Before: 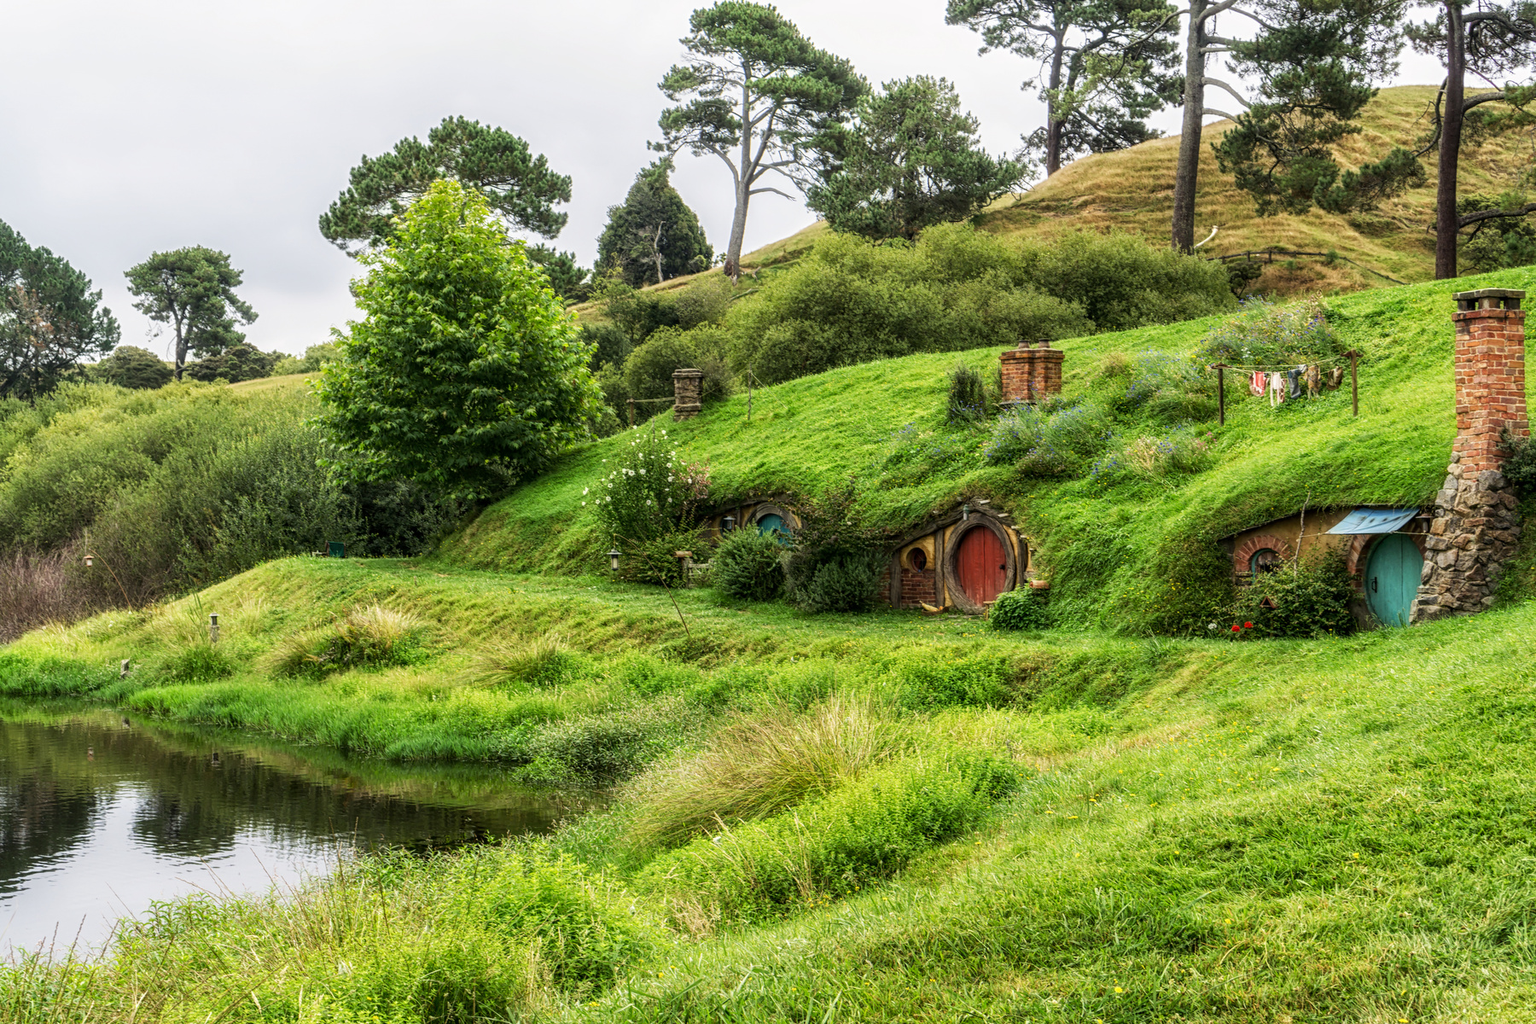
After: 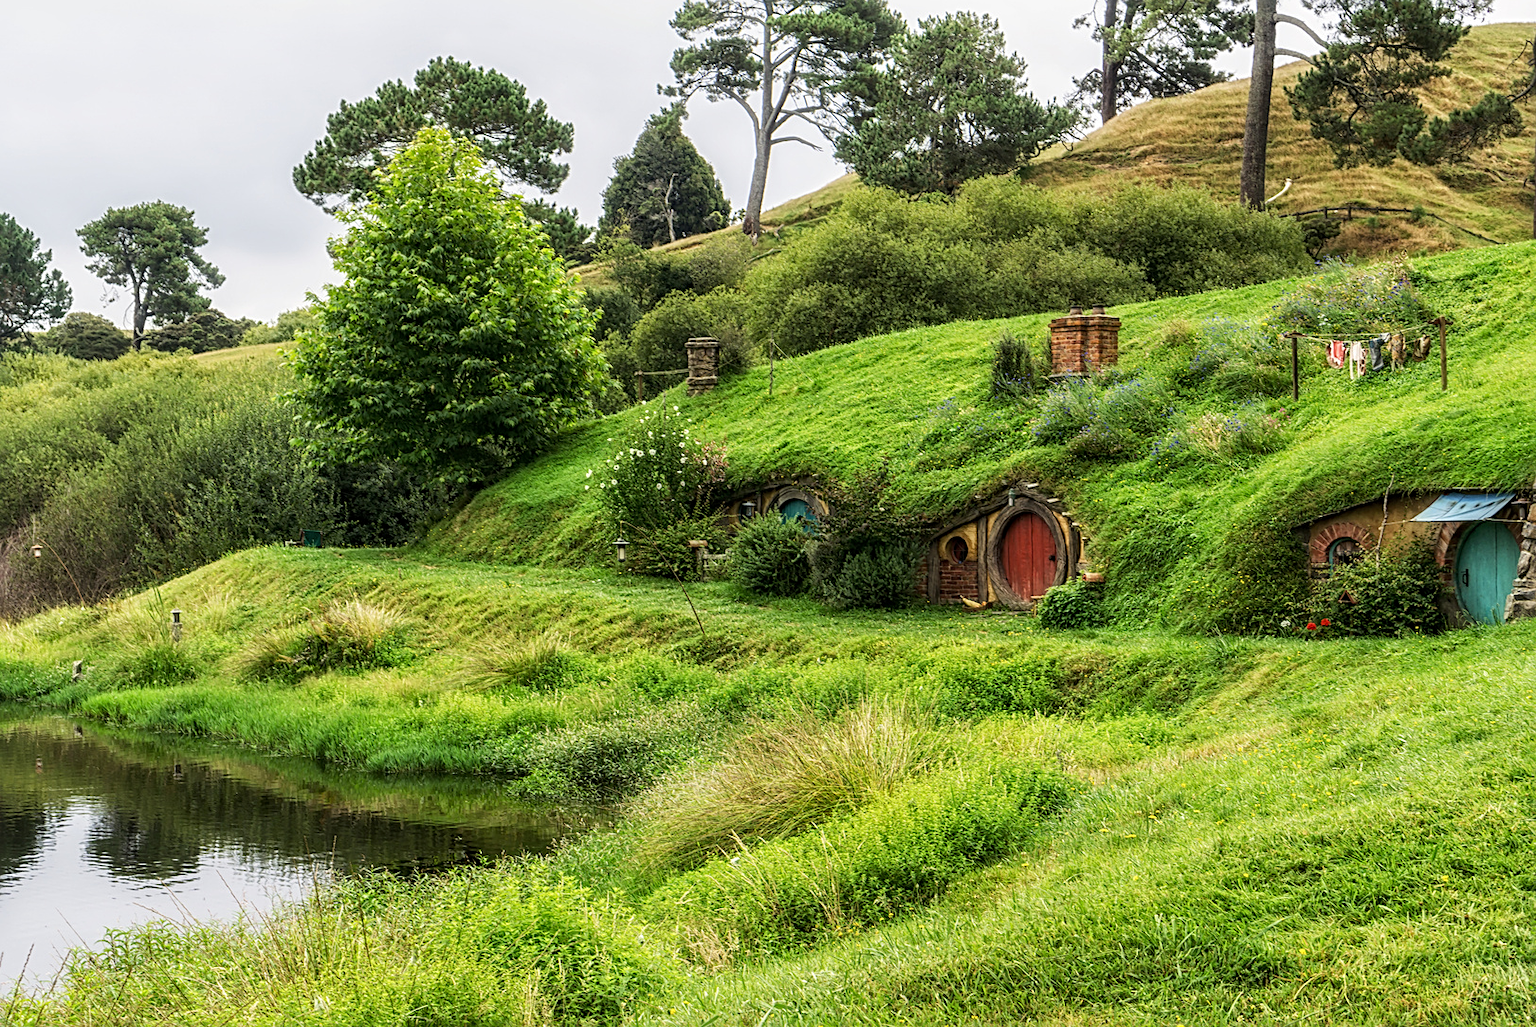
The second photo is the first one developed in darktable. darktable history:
crop: left 3.666%, top 6.373%, right 6.301%, bottom 3.211%
sharpen: radius 2.161, amount 0.377, threshold 0.146
